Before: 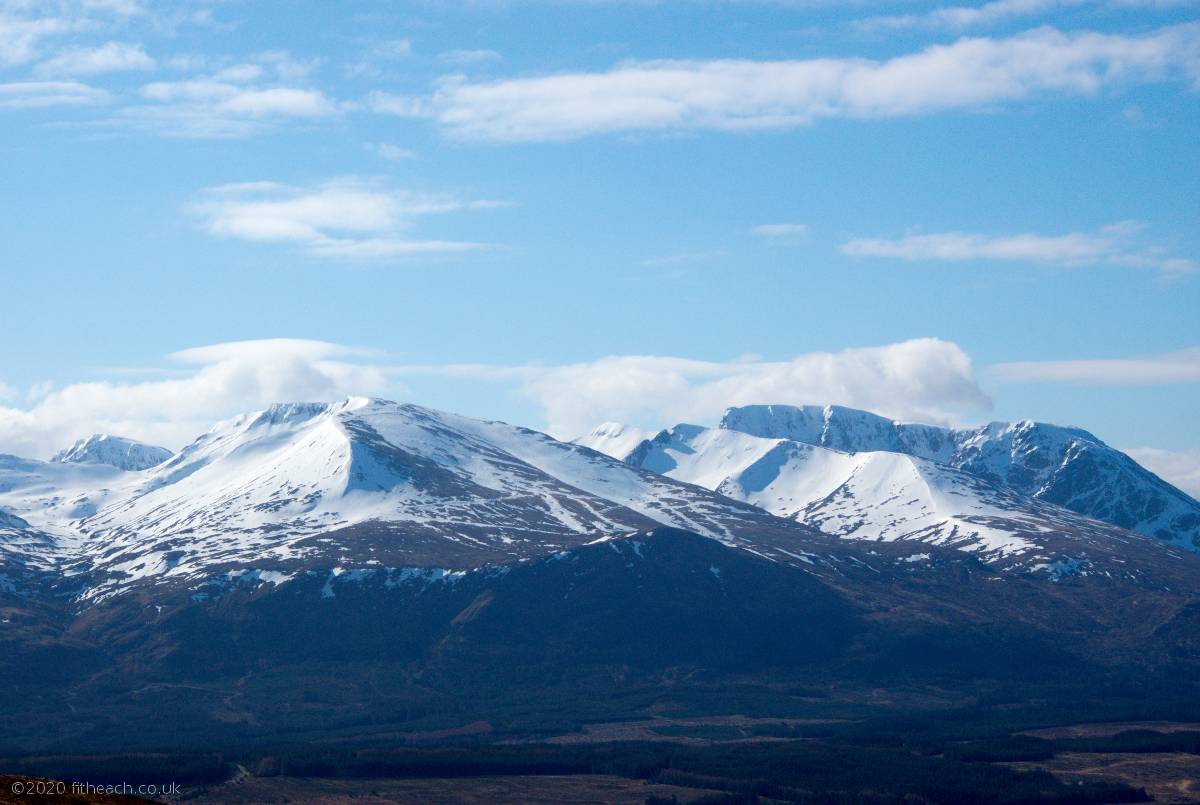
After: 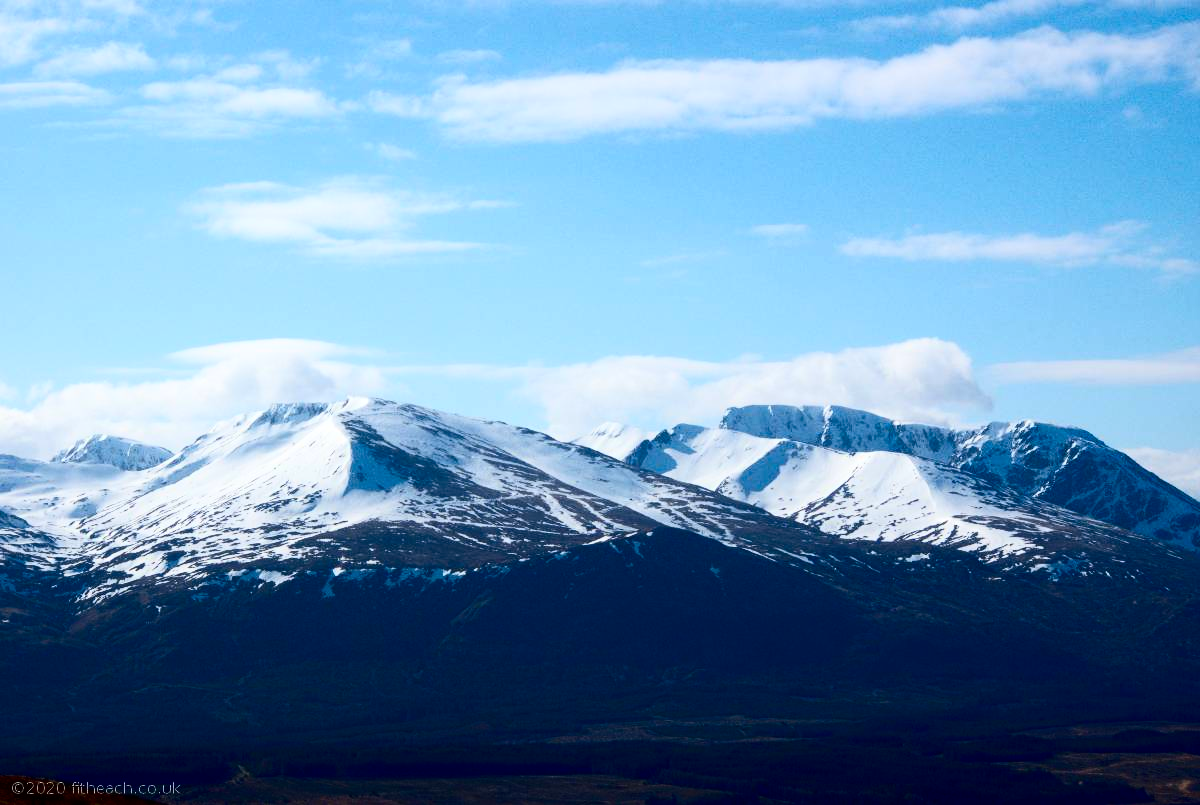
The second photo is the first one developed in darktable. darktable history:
shadows and highlights: shadows 25, highlights -25
contrast brightness saturation: contrast 0.32, brightness -0.08, saturation 0.17
